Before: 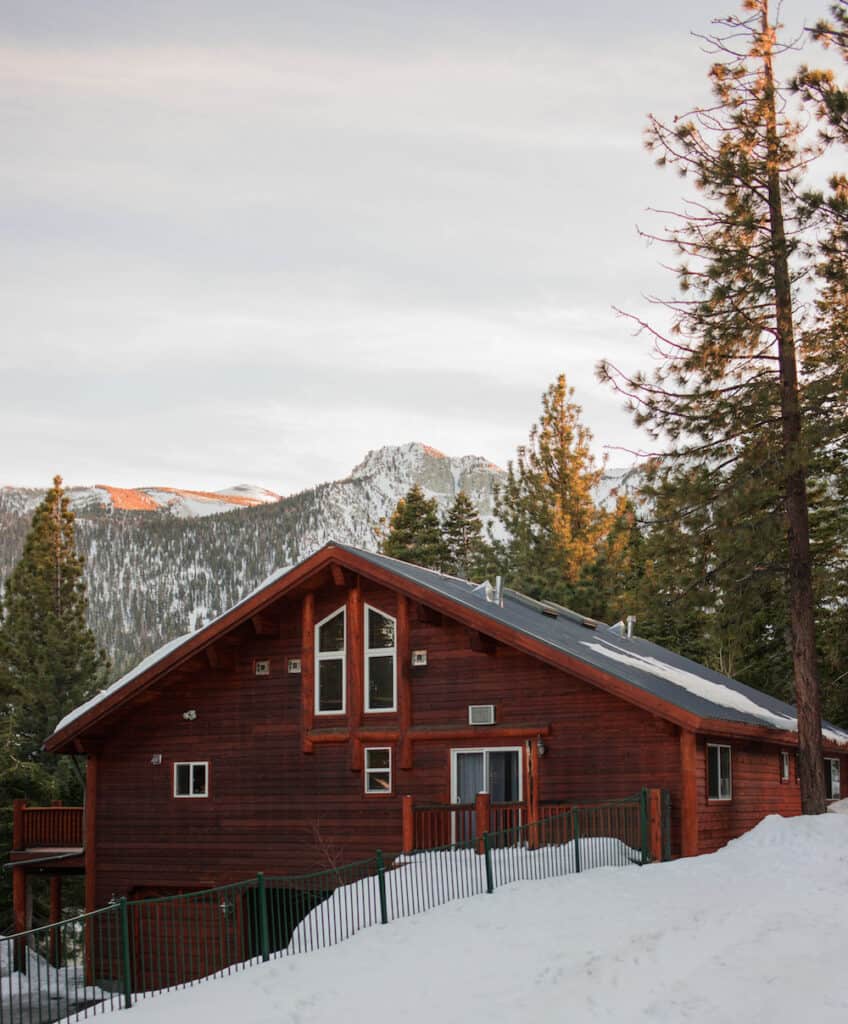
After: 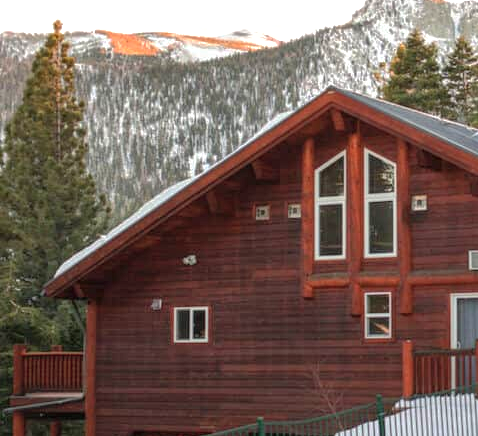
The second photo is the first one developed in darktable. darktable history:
exposure: black level correction -0.002, exposure 0.54 EV, compensate highlight preservation false
crop: top 44.483%, right 43.593%, bottom 12.892%
shadows and highlights: on, module defaults
local contrast: on, module defaults
